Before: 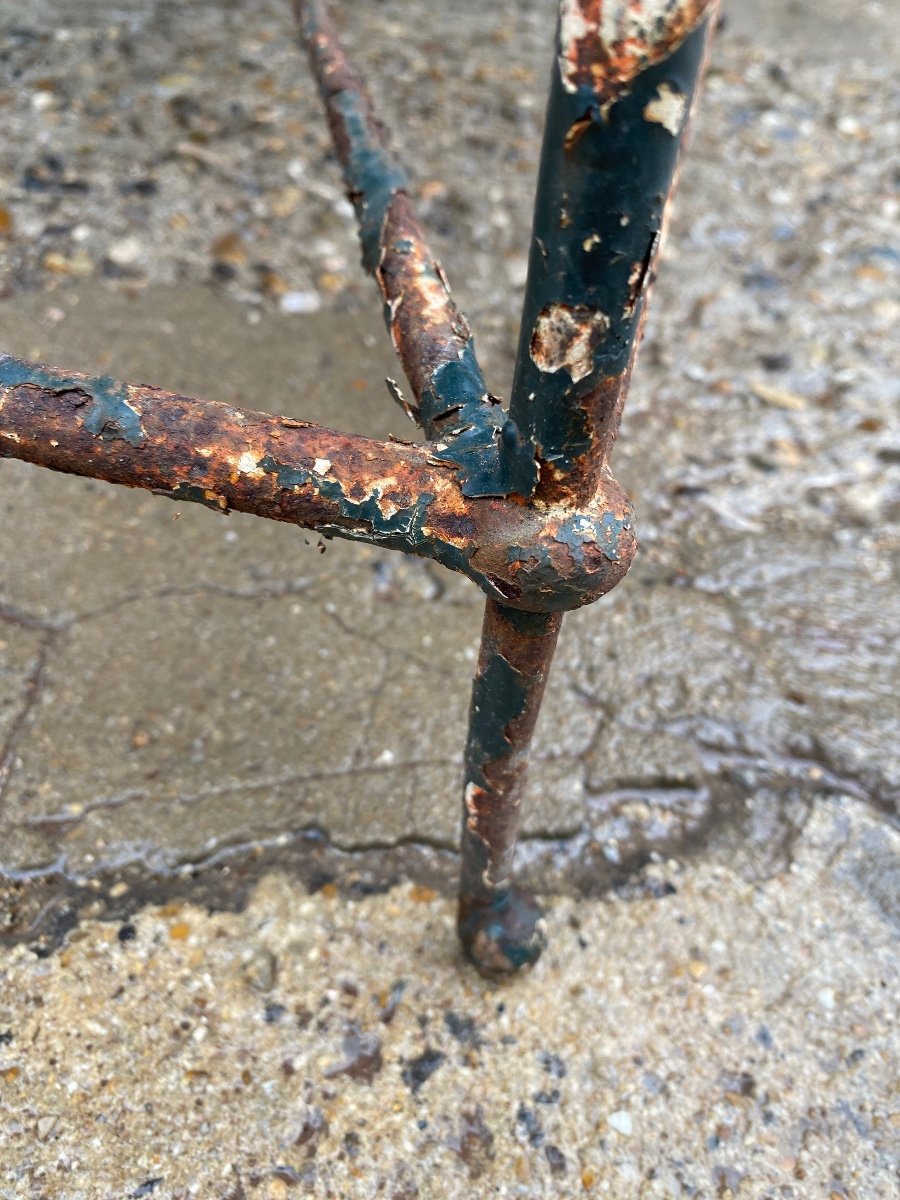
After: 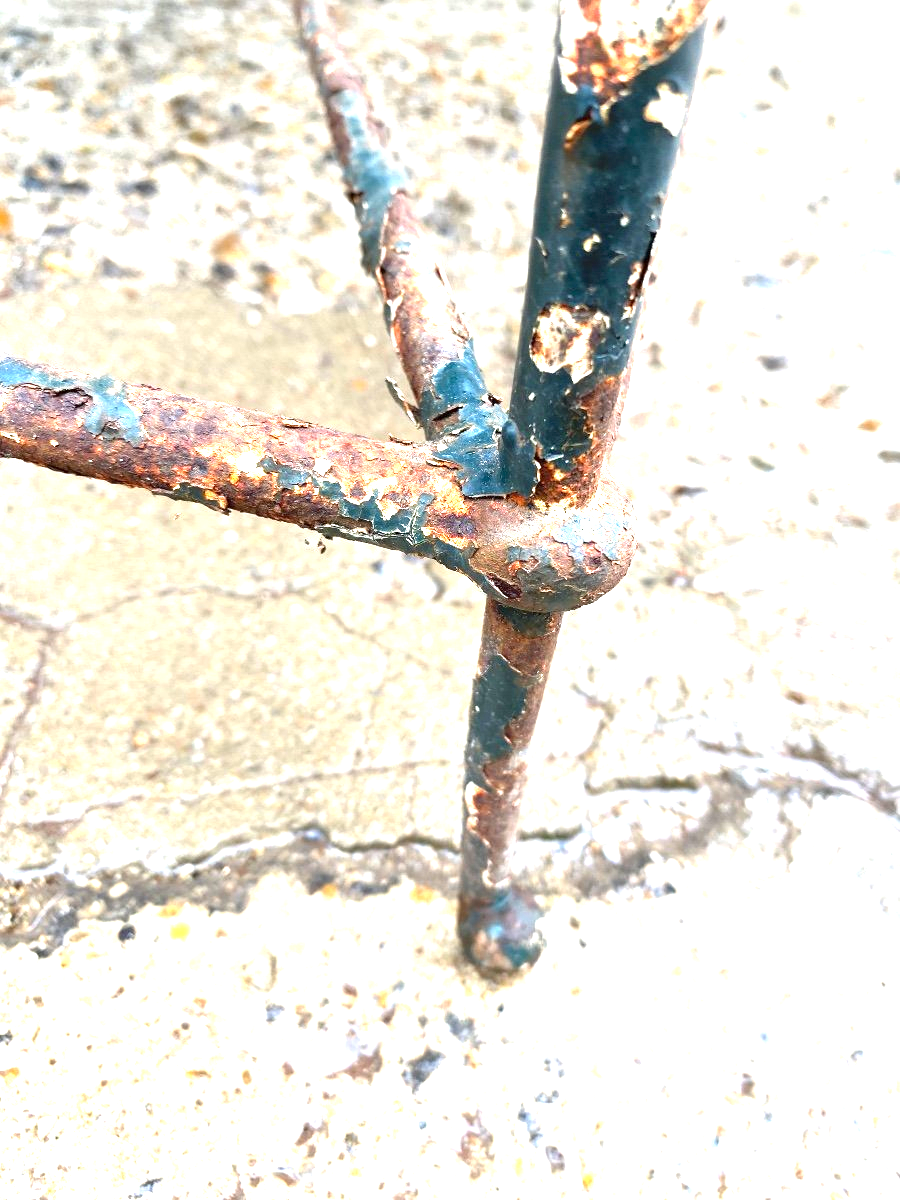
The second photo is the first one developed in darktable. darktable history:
exposure: exposure 1.993 EV, compensate highlight preservation false
